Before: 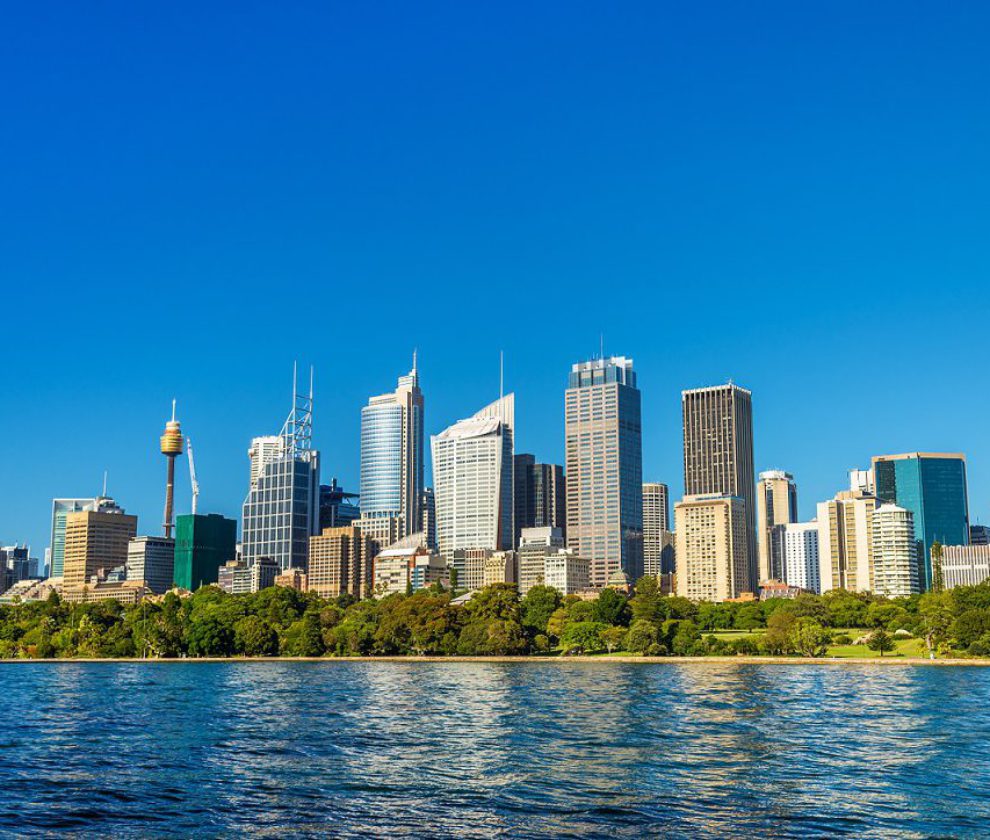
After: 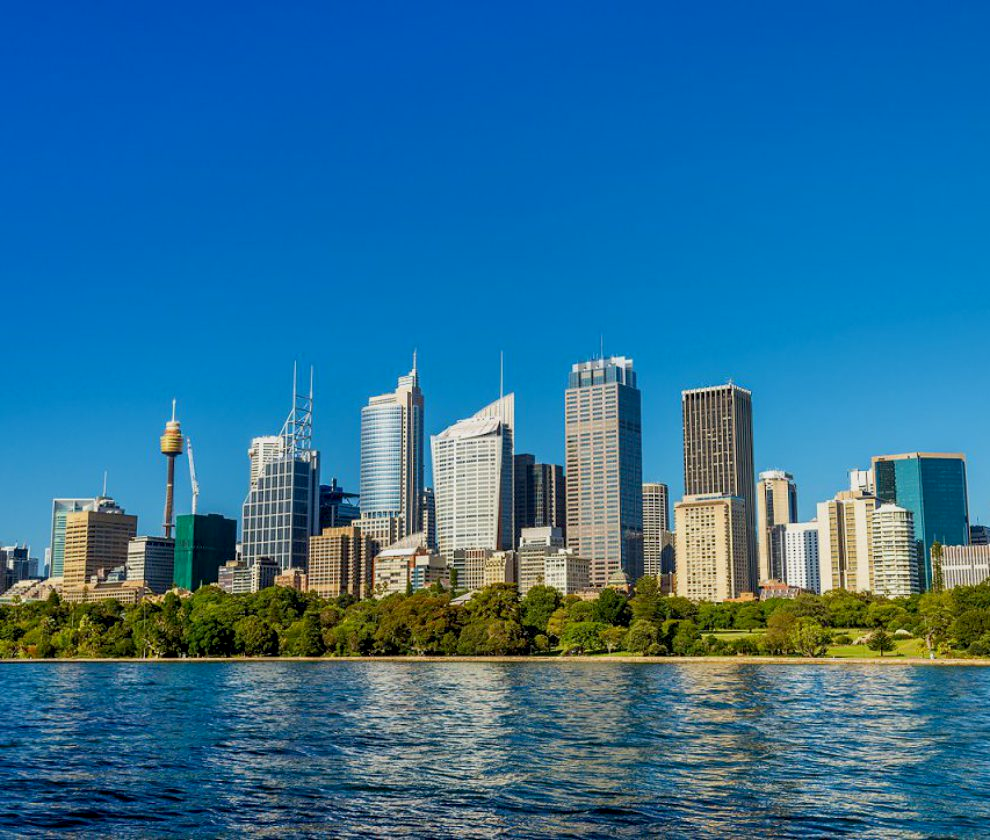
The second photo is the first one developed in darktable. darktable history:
exposure: black level correction 0.006, exposure -0.222 EV, compensate exposure bias true, compensate highlight preservation false
